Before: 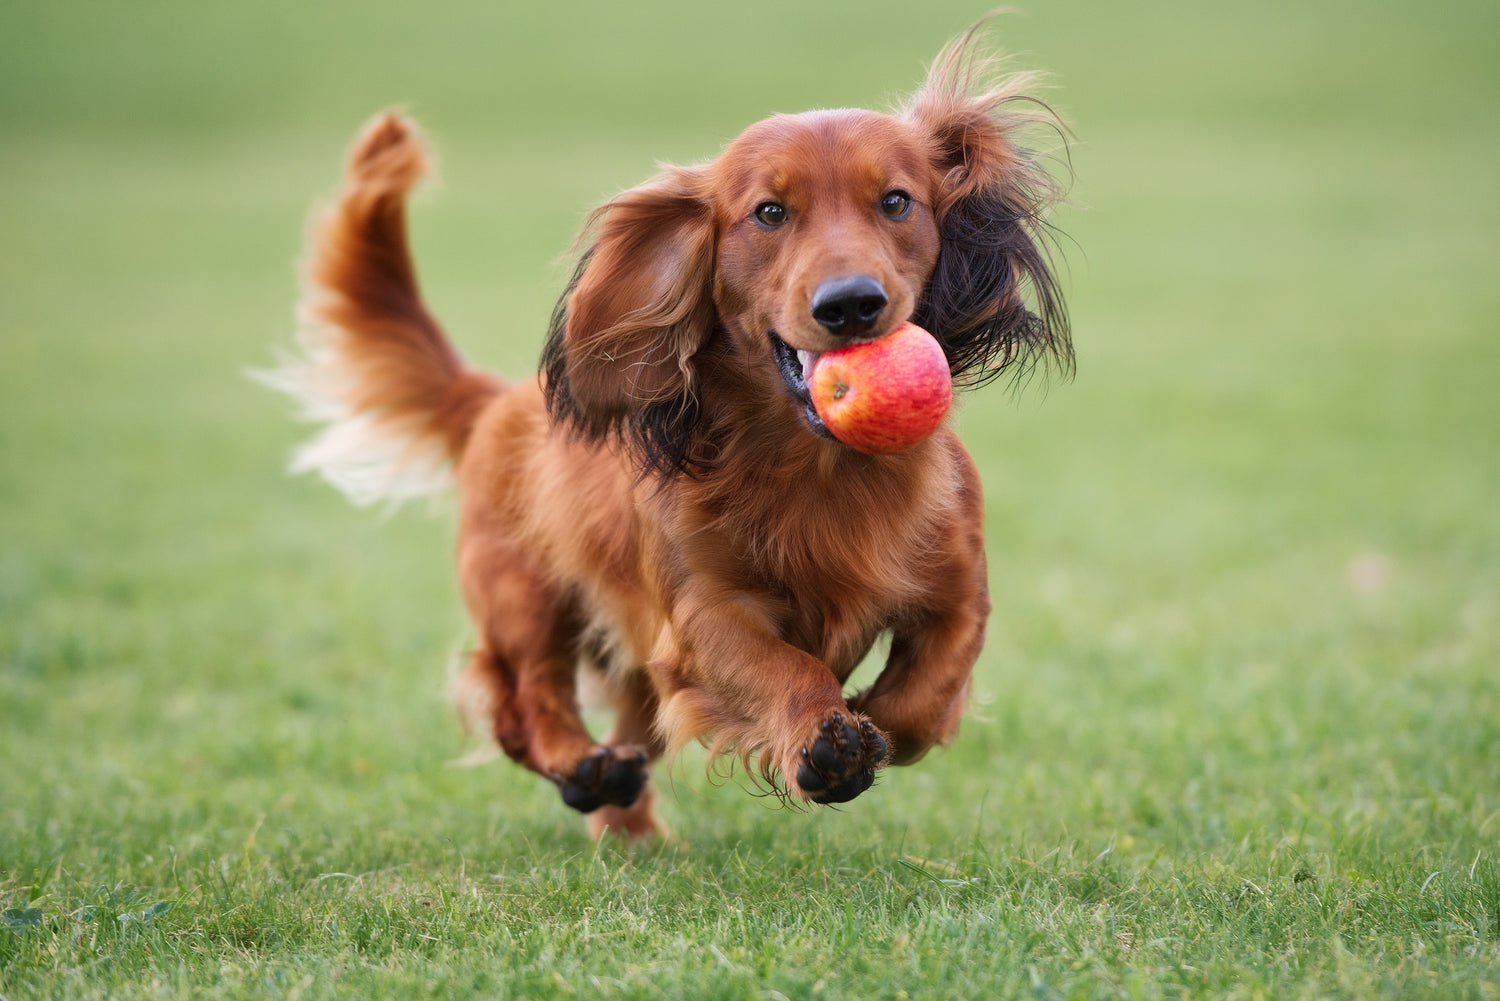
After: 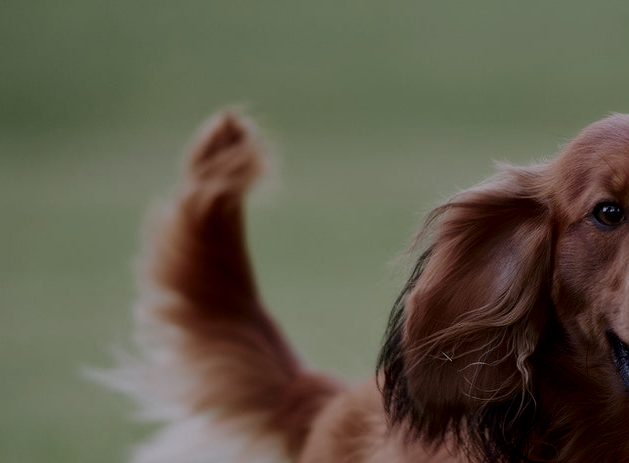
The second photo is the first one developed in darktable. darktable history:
crop and rotate: left 10.817%, top 0.062%, right 47.194%, bottom 53.626%
color balance rgb: linear chroma grading › global chroma -16.06%, perceptual saturation grading › global saturation -32.85%, global vibrance -23.56%
velvia: on, module defaults
filmic rgb: black relative exposure -7.65 EV, white relative exposure 4.56 EV, hardness 3.61
contrast brightness saturation: brightness -0.52
white balance: red 1.004, blue 1.096
